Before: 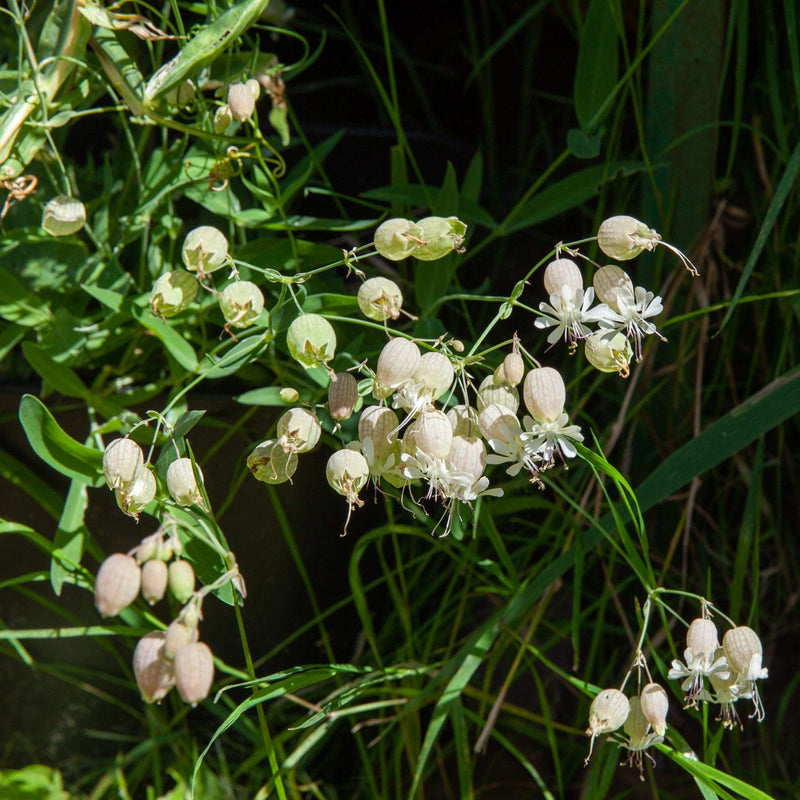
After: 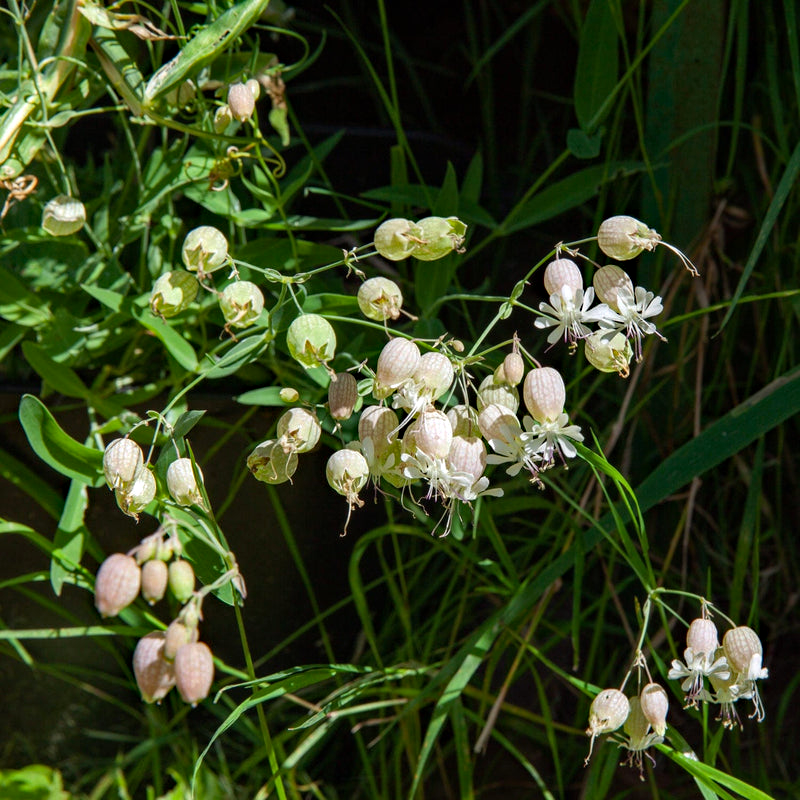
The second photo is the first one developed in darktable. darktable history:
haze removal: strength 0.426, compatibility mode true, adaptive false
